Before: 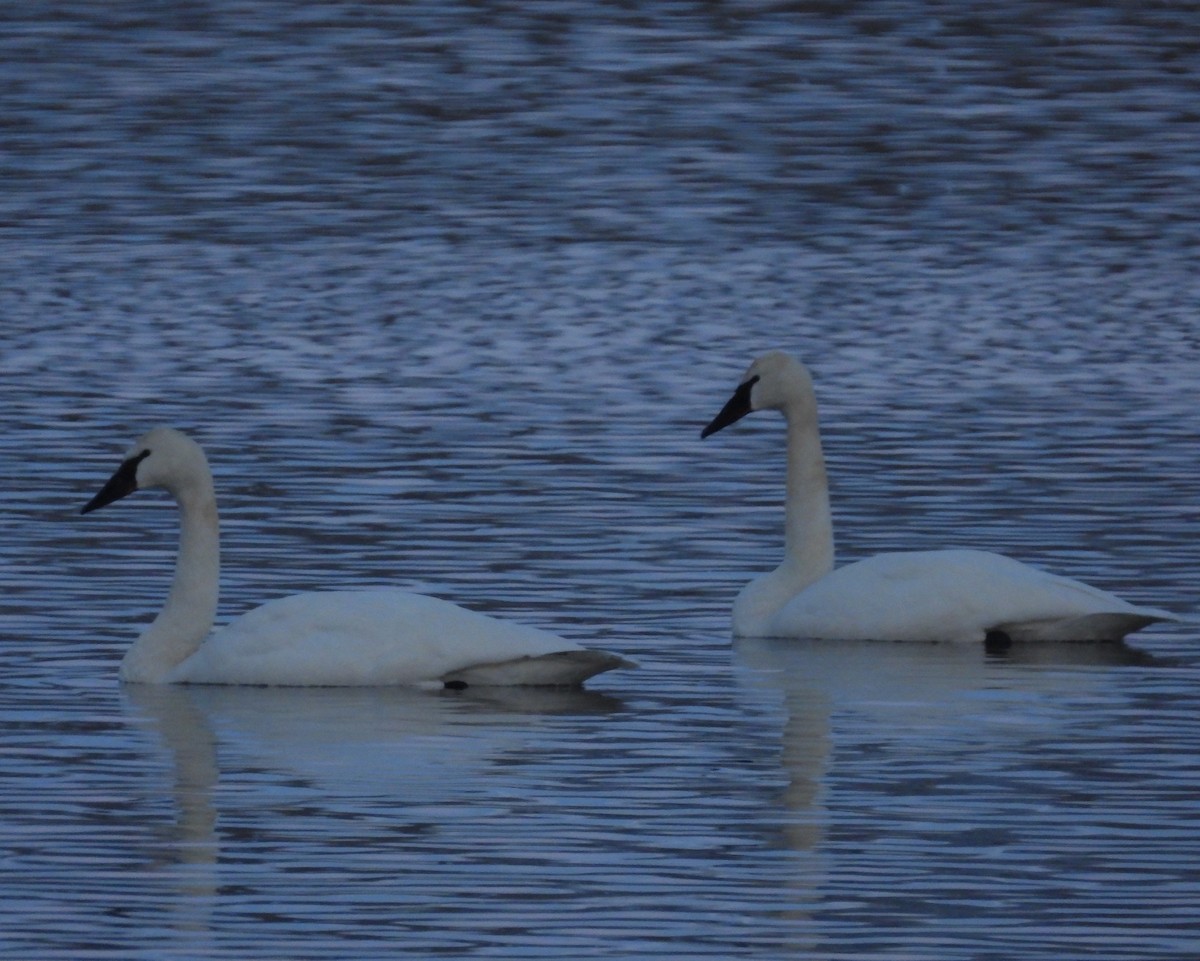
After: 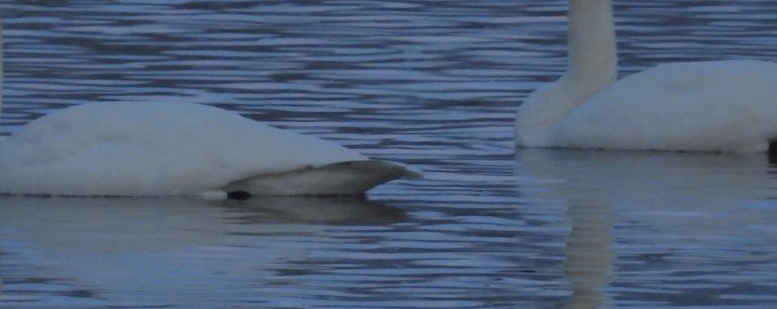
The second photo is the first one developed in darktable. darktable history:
shadows and highlights: highlights color adjustment 78.84%
crop: left 18.084%, top 50.99%, right 17.152%, bottom 16.79%
